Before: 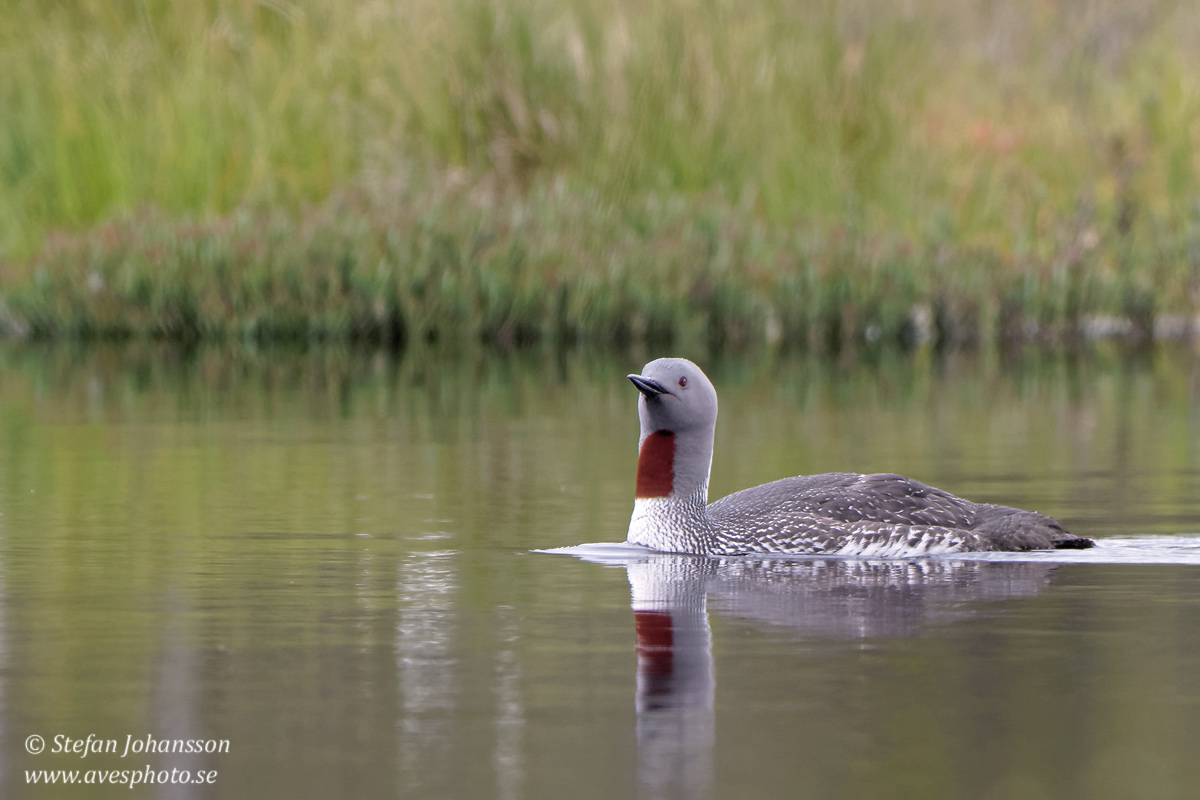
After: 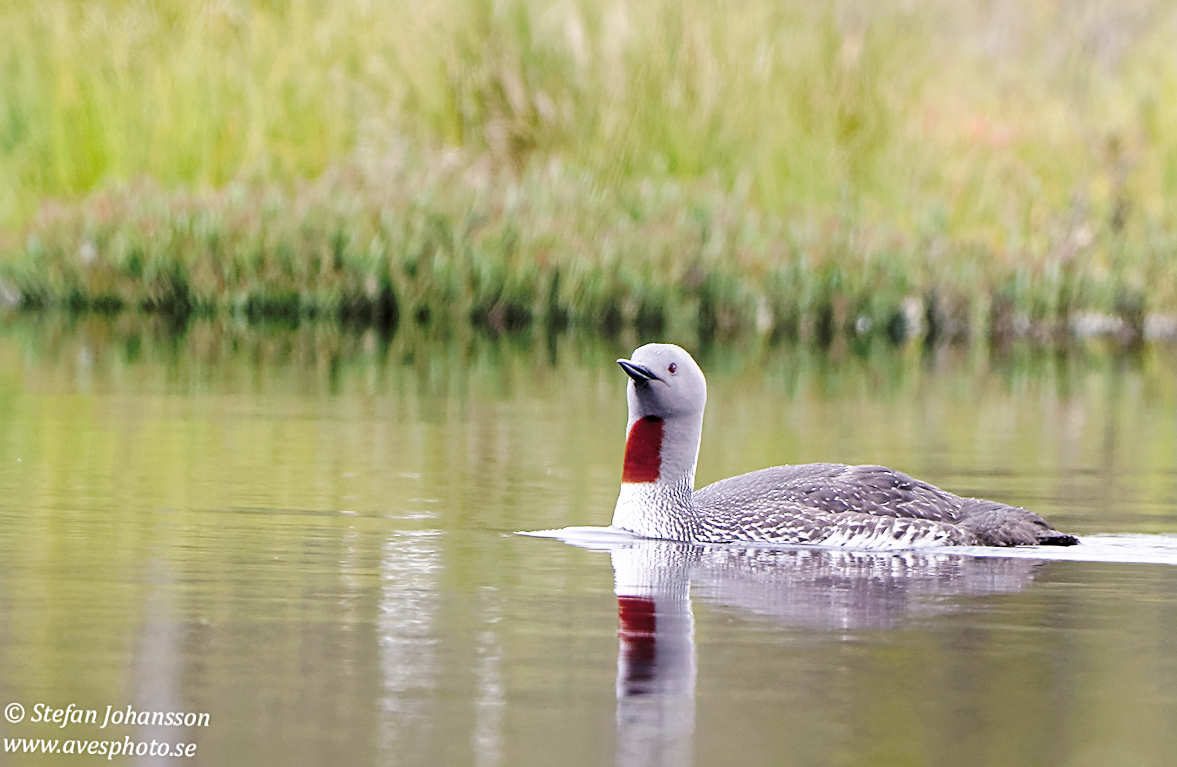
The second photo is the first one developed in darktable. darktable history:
tone curve: curves: ch0 [(0, 0) (0.003, 0.003) (0.011, 0.012) (0.025, 0.026) (0.044, 0.046) (0.069, 0.072) (0.1, 0.104) (0.136, 0.141) (0.177, 0.185) (0.224, 0.247) (0.277, 0.335) (0.335, 0.447) (0.399, 0.539) (0.468, 0.636) (0.543, 0.723) (0.623, 0.803) (0.709, 0.873) (0.801, 0.936) (0.898, 0.978) (1, 1)], preserve colors none
rotate and perspective: rotation 1.57°, crop left 0.018, crop right 0.982, crop top 0.039, crop bottom 0.961
sharpen: on, module defaults
